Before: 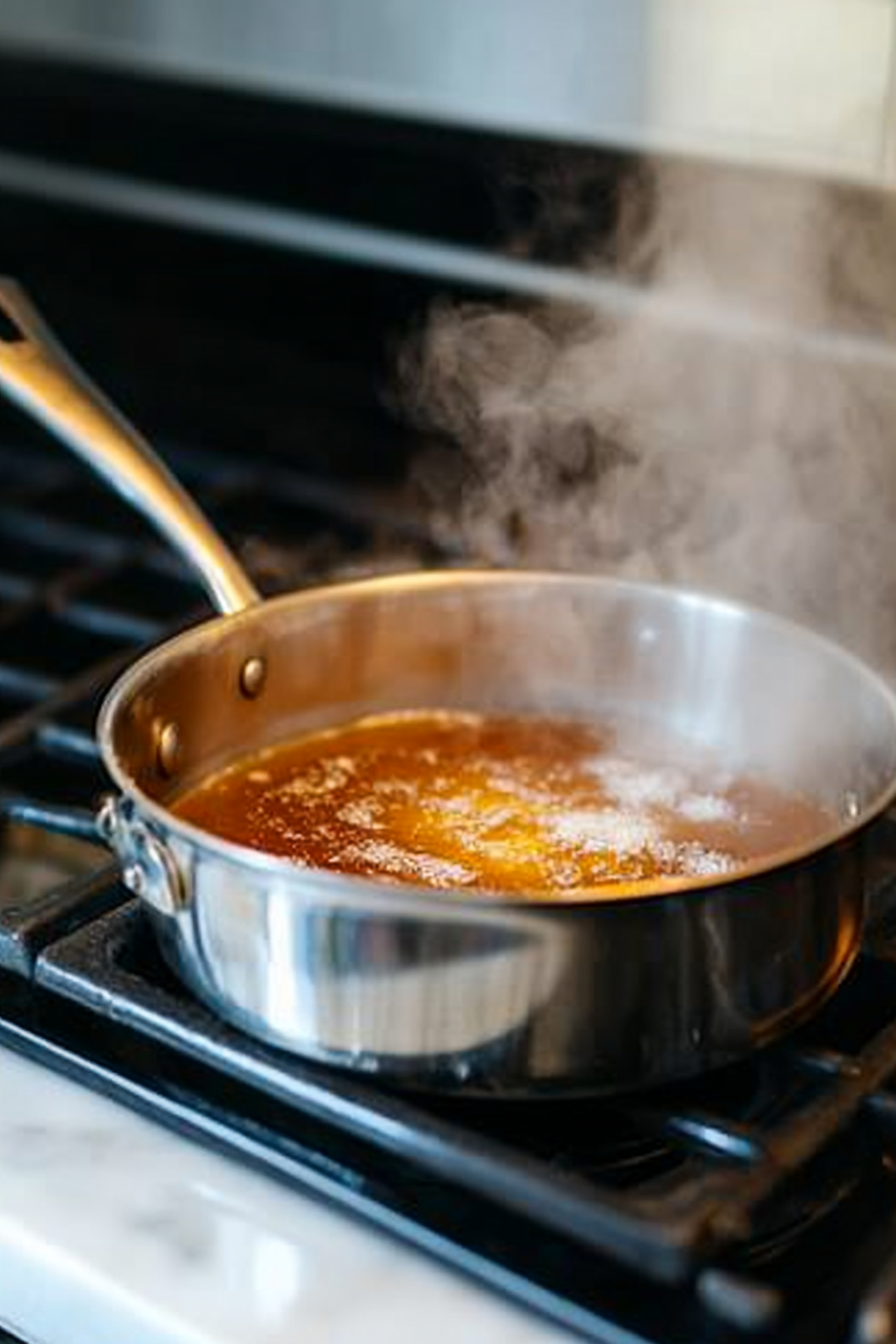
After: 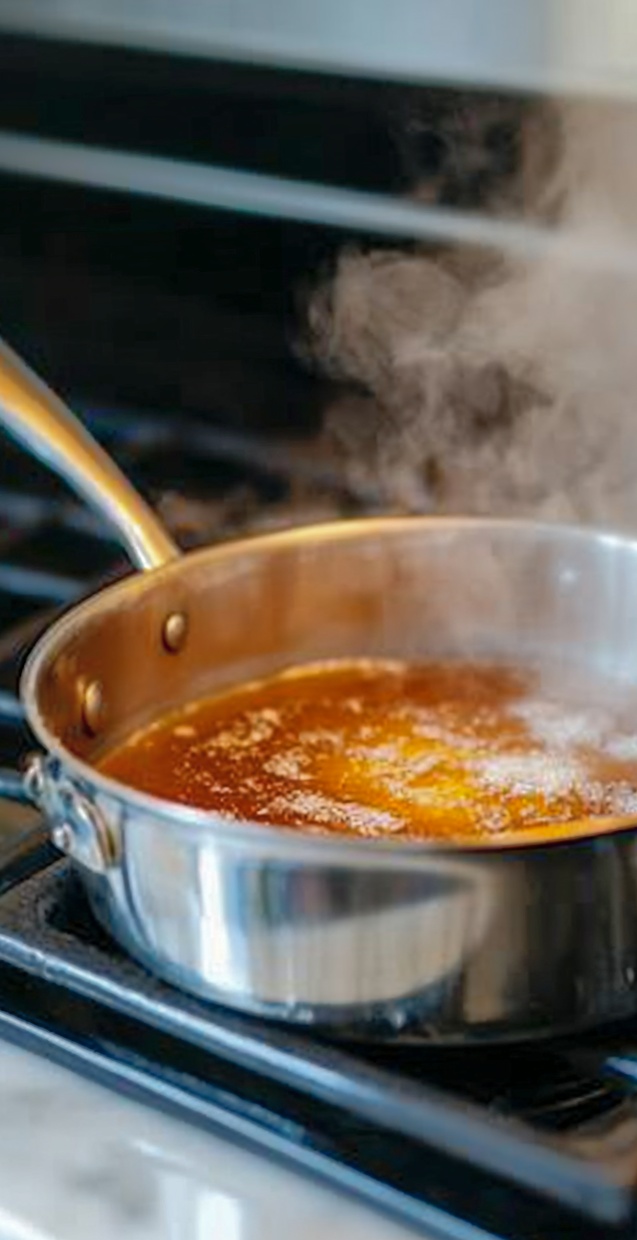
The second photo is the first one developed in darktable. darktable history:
crop and rotate: left 9.061%, right 20.142%
rotate and perspective: rotation -2°, crop left 0.022, crop right 0.978, crop top 0.049, crop bottom 0.951
shadows and highlights: shadows 60, highlights -60
